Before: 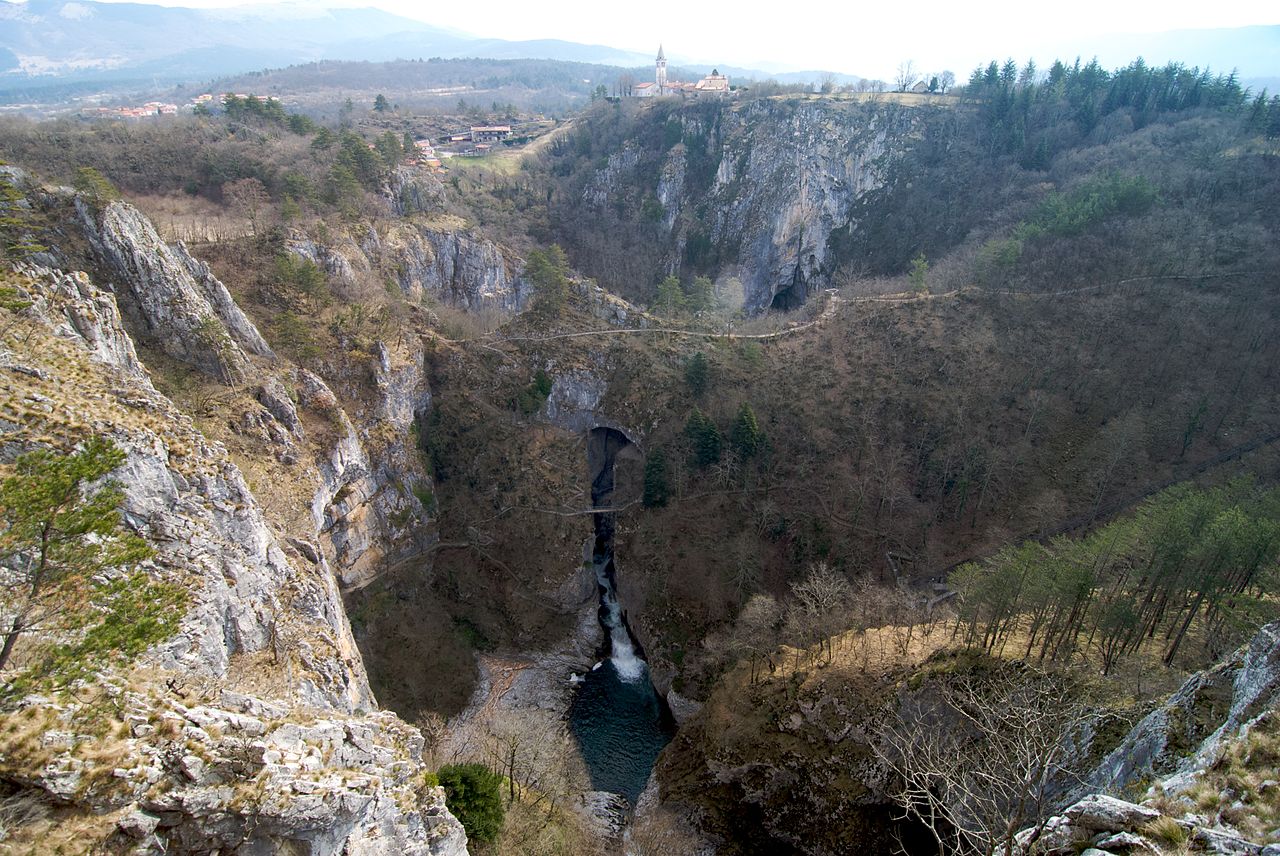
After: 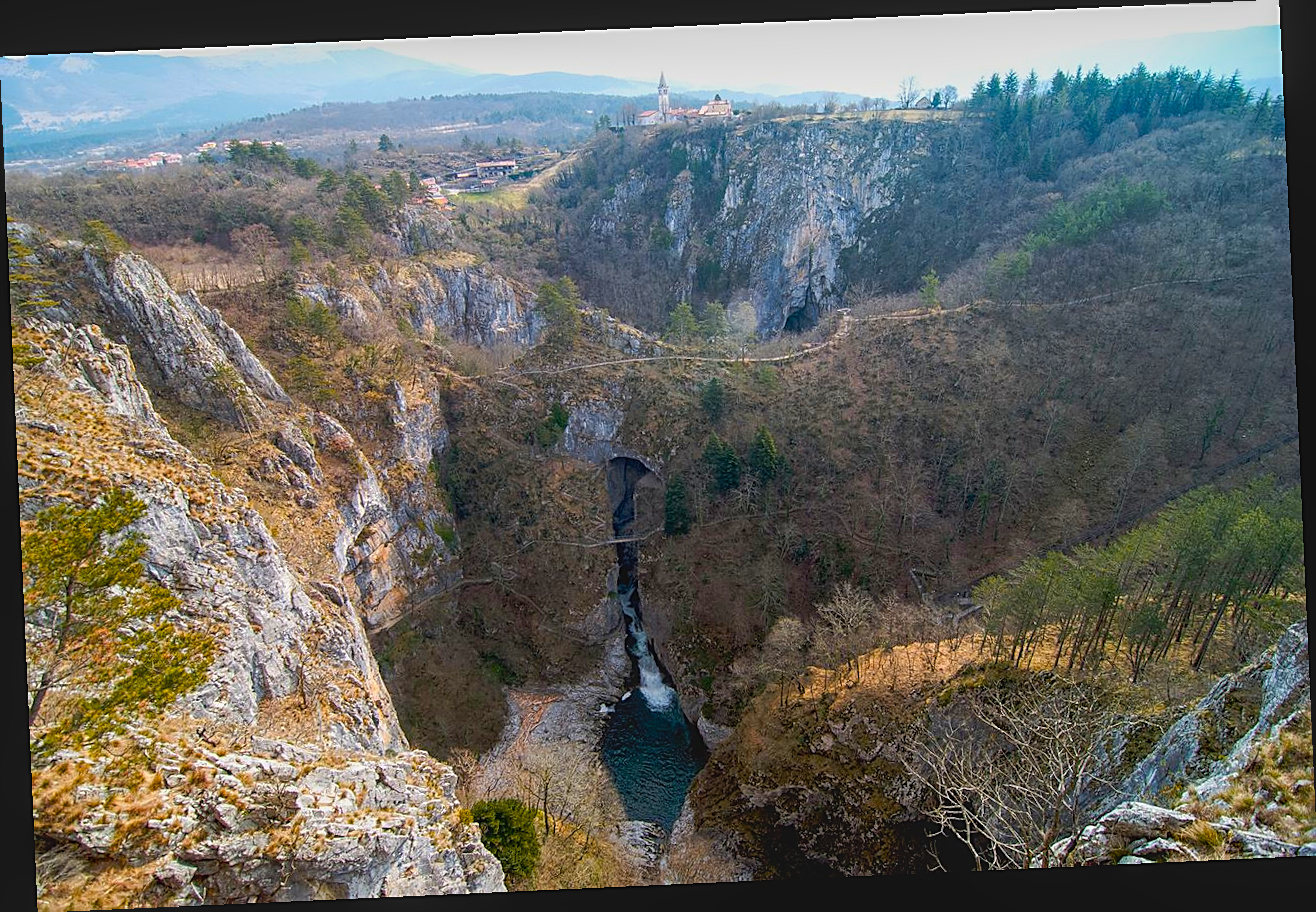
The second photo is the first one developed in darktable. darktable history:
local contrast: on, module defaults
color balance rgb: perceptual saturation grading › global saturation 30%, global vibrance 10%
color zones: curves: ch1 [(0.239, 0.552) (0.75, 0.5)]; ch2 [(0.25, 0.462) (0.749, 0.457)], mix 25.94%
sharpen: on, module defaults
color calibration: illuminant same as pipeline (D50), adaptation none (bypass), gamut compression 1.72
lowpass: radius 0.1, contrast 0.85, saturation 1.1, unbound 0
rotate and perspective: rotation -2.56°, automatic cropping off
